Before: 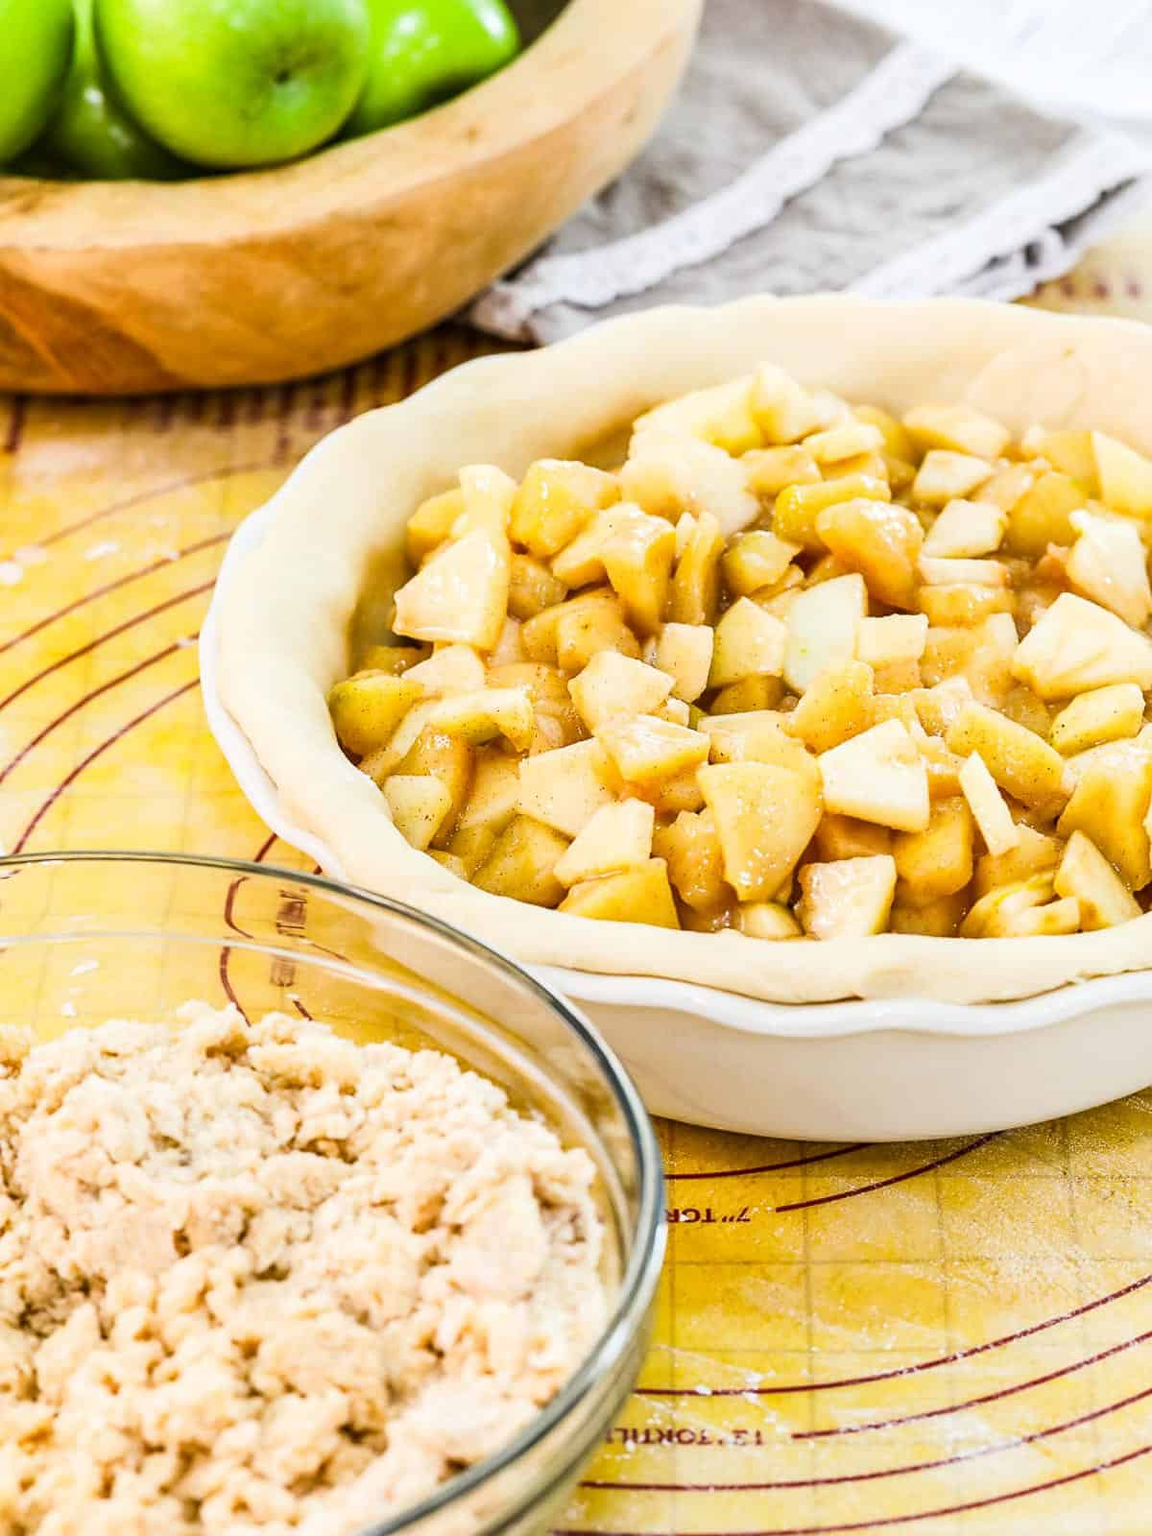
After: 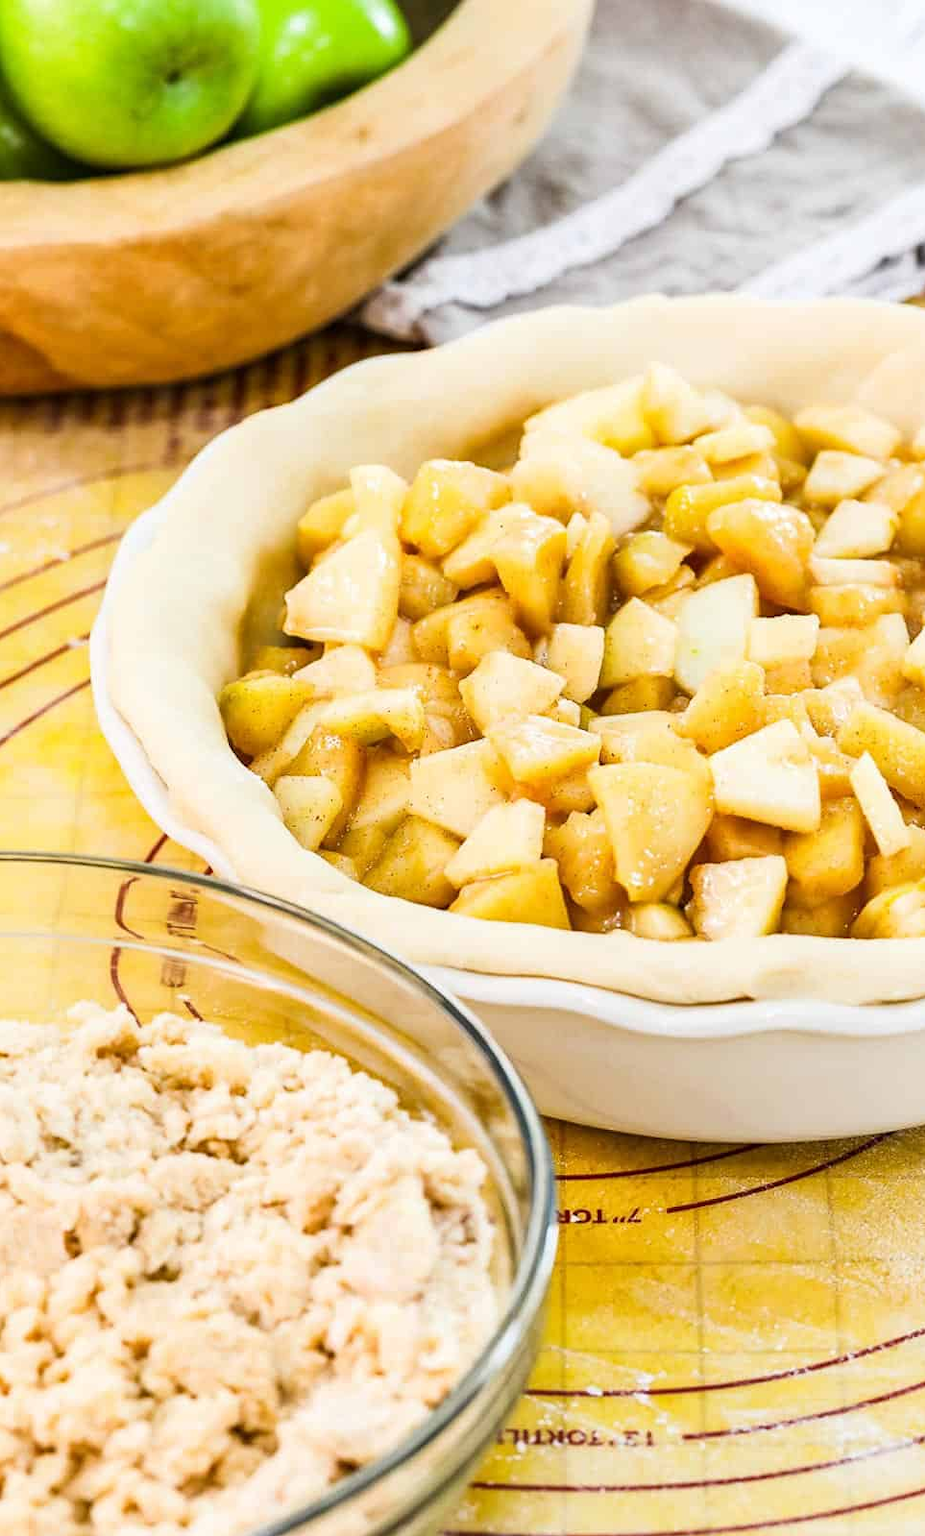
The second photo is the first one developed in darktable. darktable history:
crop and rotate: left 9.553%, right 10.139%
